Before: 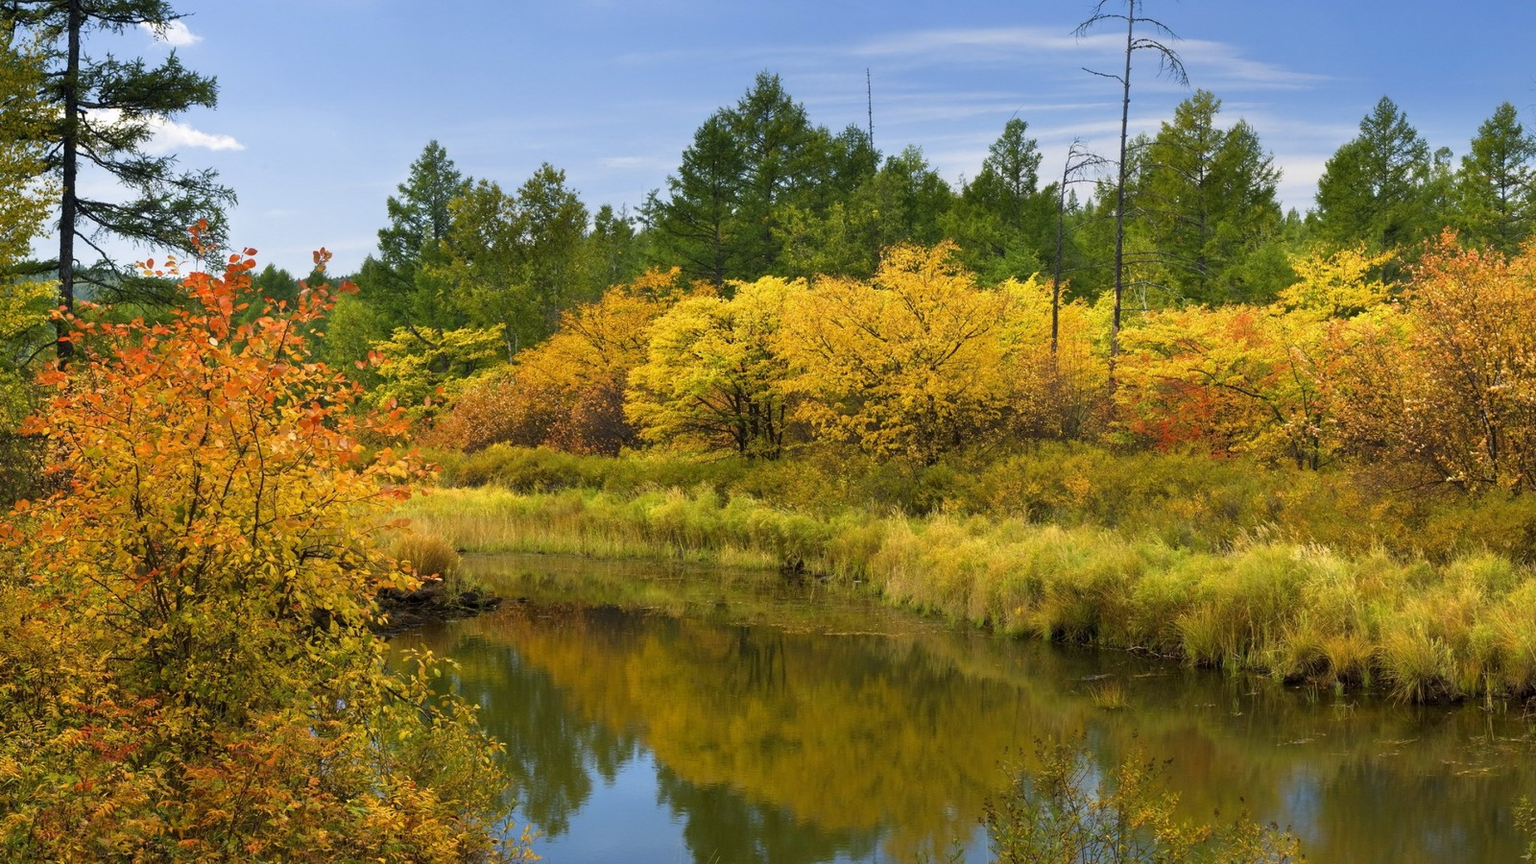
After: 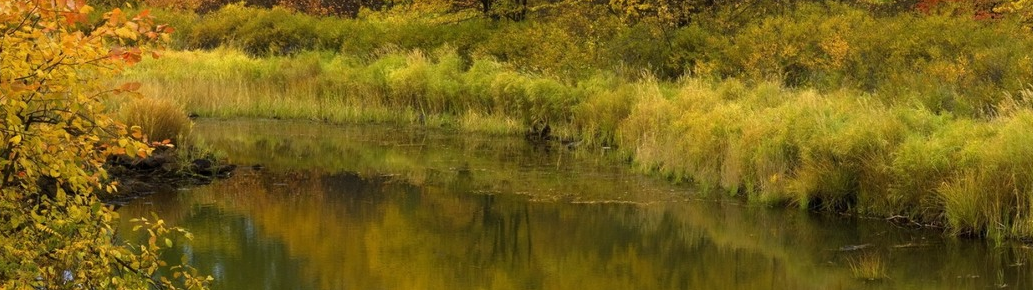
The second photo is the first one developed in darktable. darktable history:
crop: left 17.983%, top 50.958%, right 17.437%, bottom 16.796%
exposure: exposure -0.069 EV, compensate highlight preservation false
